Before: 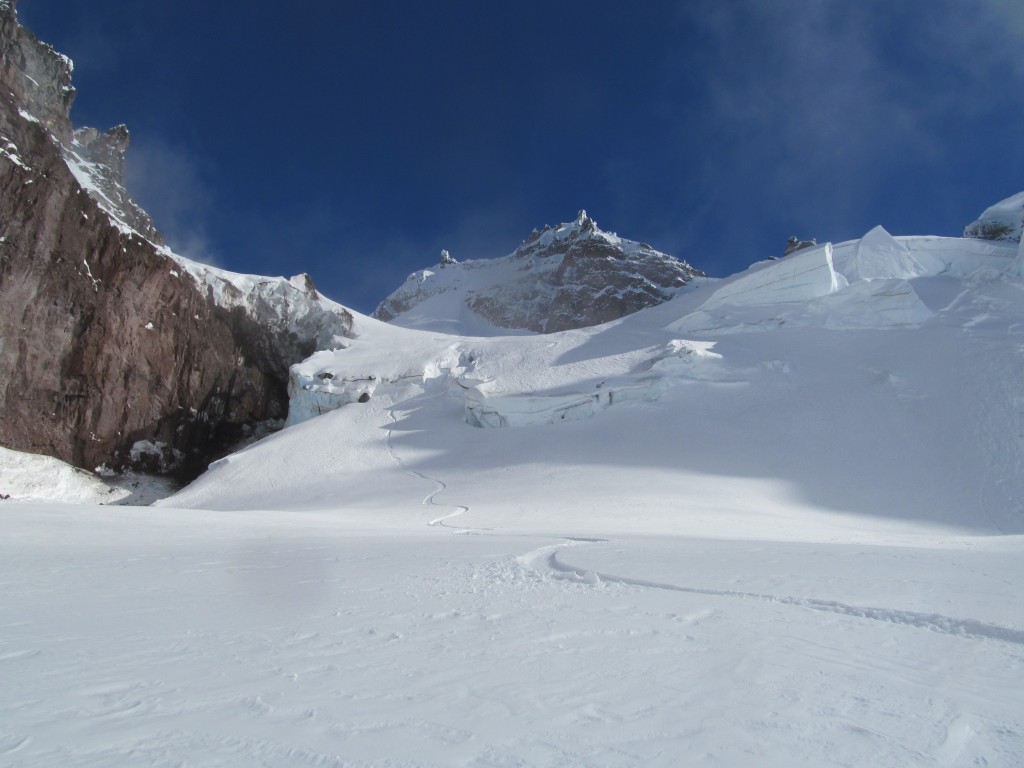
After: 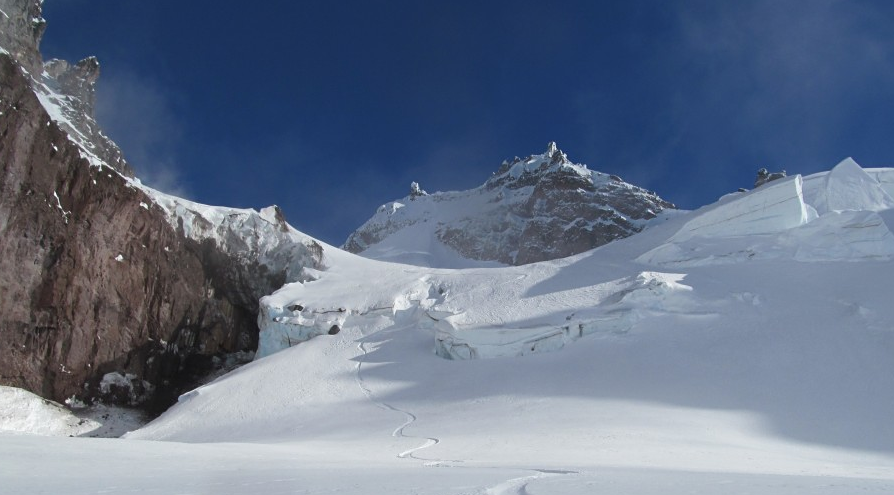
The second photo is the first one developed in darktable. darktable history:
crop: left 3.015%, top 8.969%, right 9.647%, bottom 26.457%
sharpen: amount 0.2
